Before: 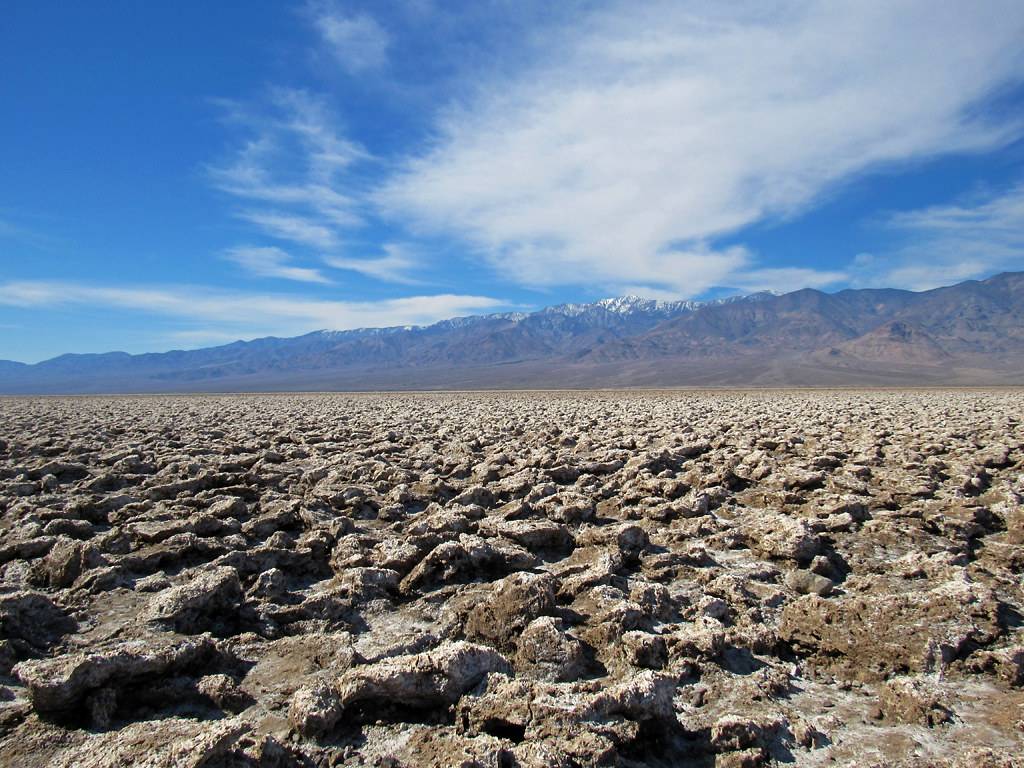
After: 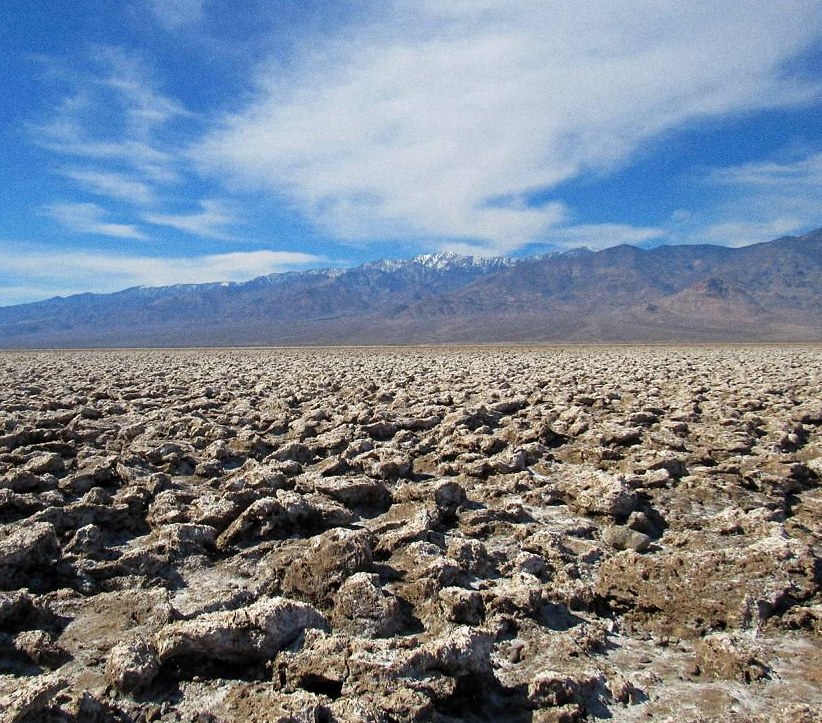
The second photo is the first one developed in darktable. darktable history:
crop and rotate: left 17.959%, top 5.771%, right 1.742%
grain: coarseness 0.09 ISO
